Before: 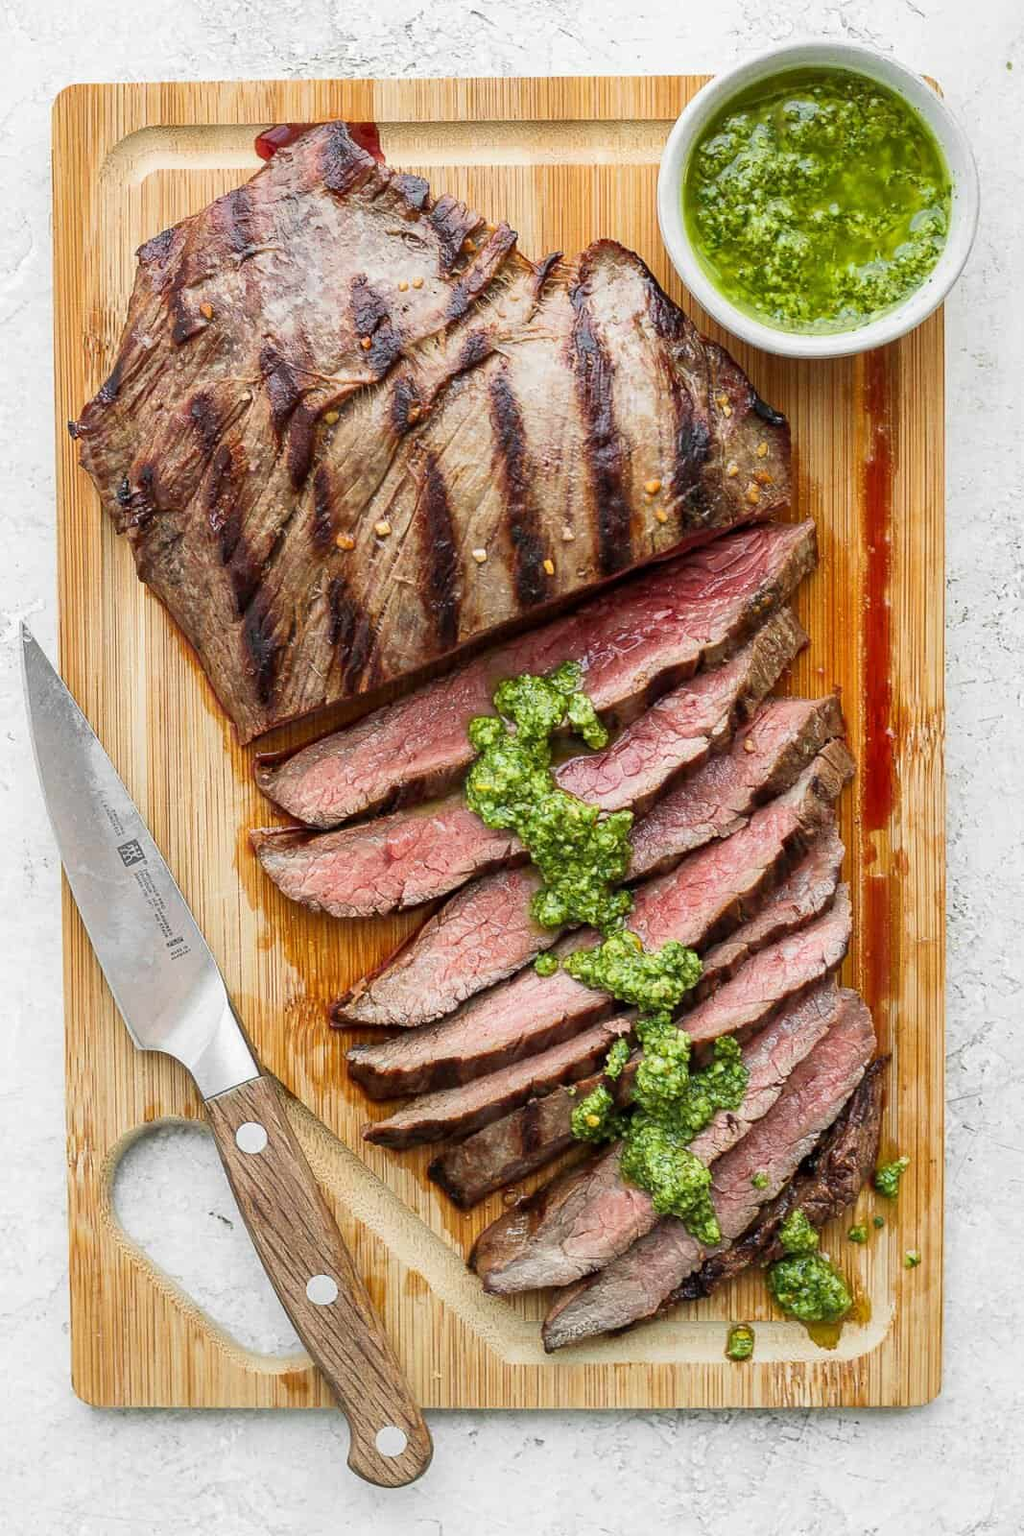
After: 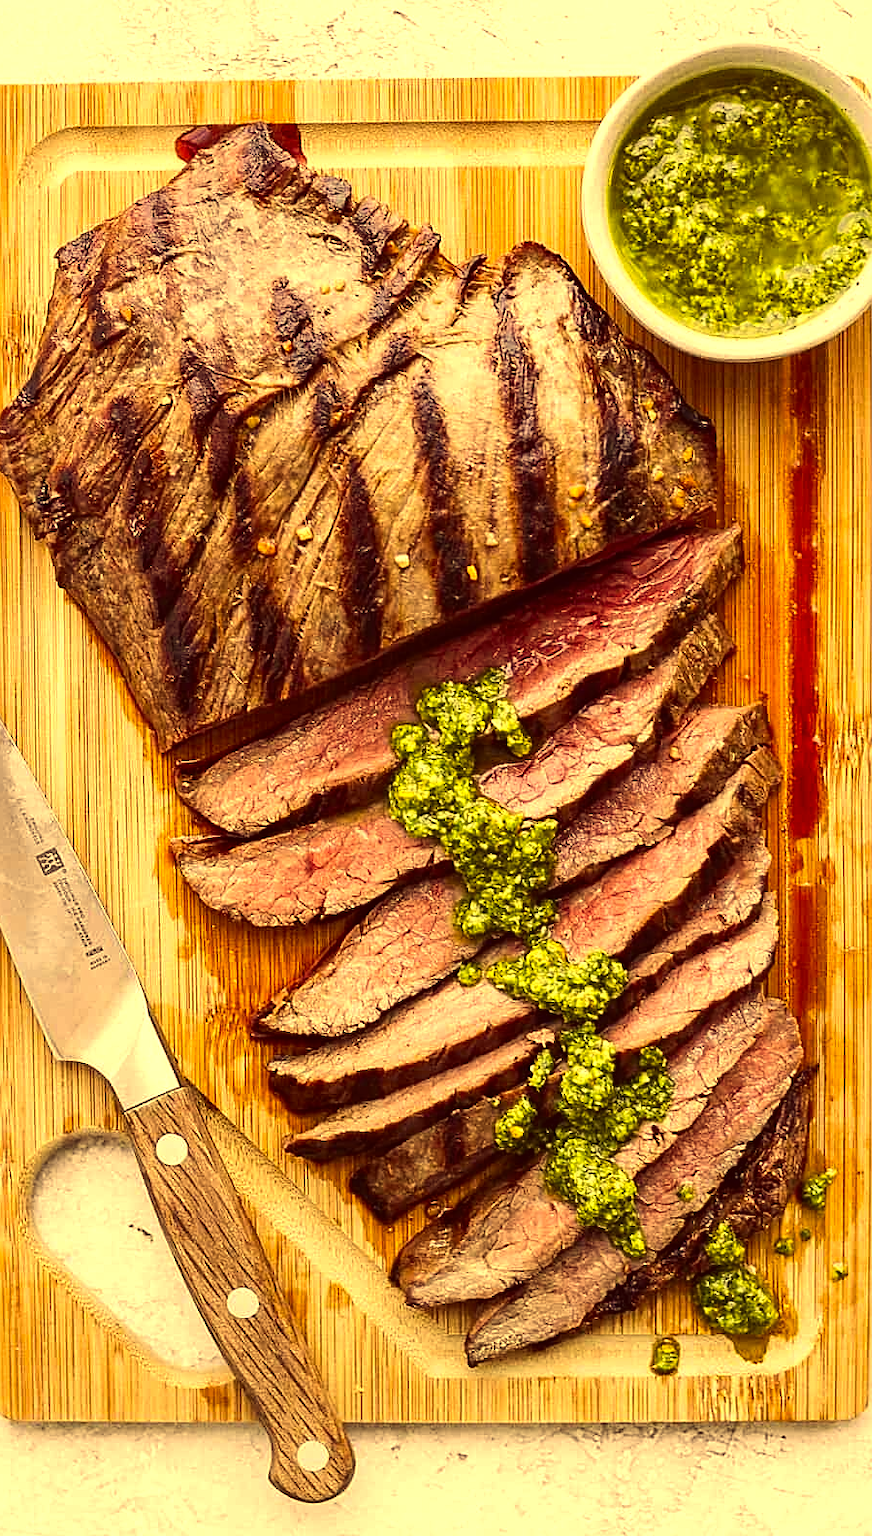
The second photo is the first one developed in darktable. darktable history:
white balance: red 1.045, blue 0.932
color correction: highlights a* 10.12, highlights b* 39.04, shadows a* 14.62, shadows b* 3.37
exposure: exposure -0.064 EV, compensate highlight preservation false
contrast brightness saturation: contrast -0.08, brightness -0.04, saturation -0.11
crop: left 8.026%, right 7.374%
sharpen: on, module defaults
tone equalizer: -8 EV -0.75 EV, -7 EV -0.7 EV, -6 EV -0.6 EV, -5 EV -0.4 EV, -3 EV 0.4 EV, -2 EV 0.6 EV, -1 EV 0.7 EV, +0 EV 0.75 EV, edges refinement/feathering 500, mask exposure compensation -1.57 EV, preserve details no
